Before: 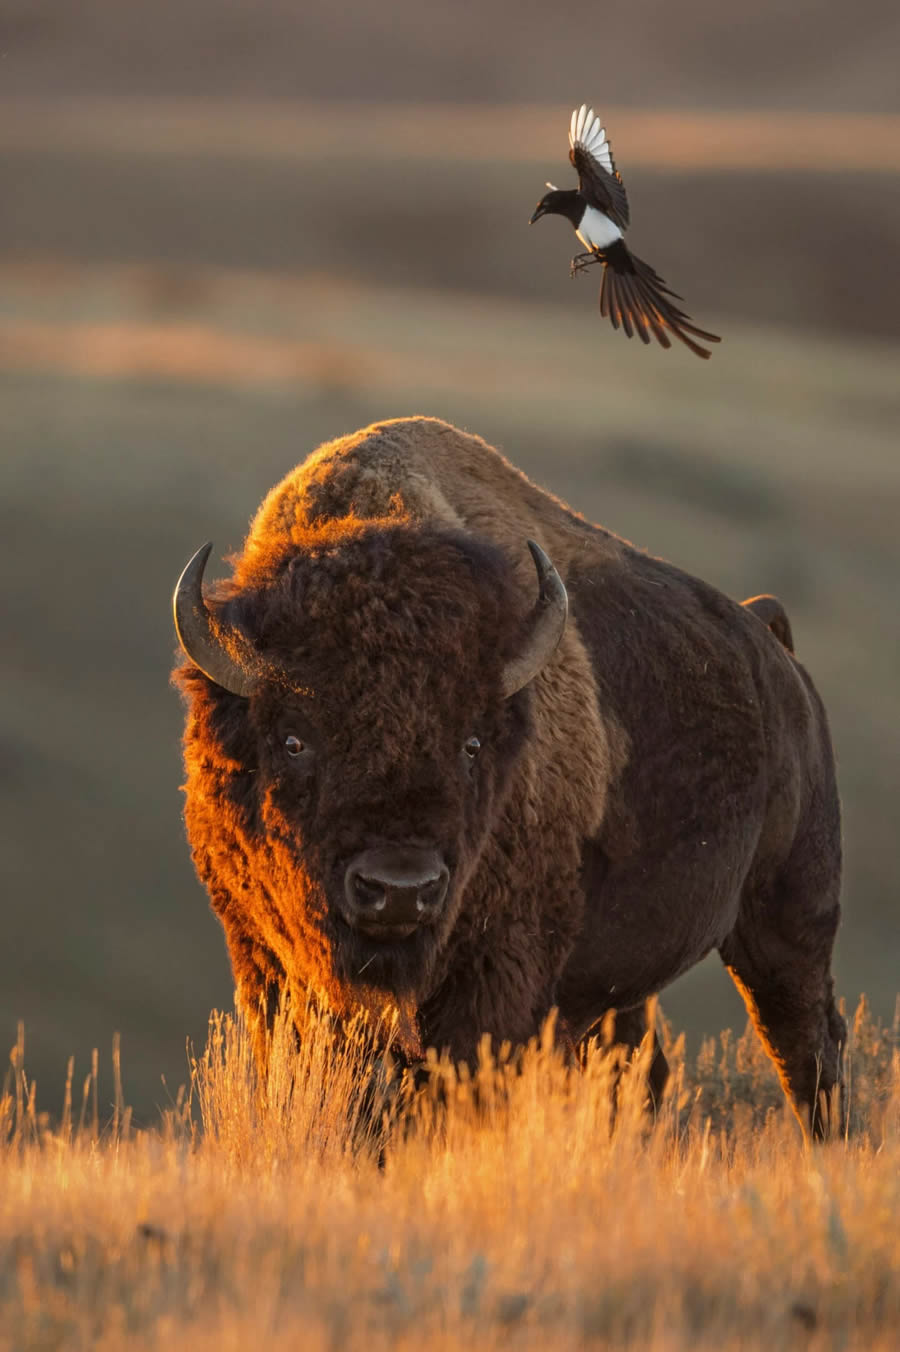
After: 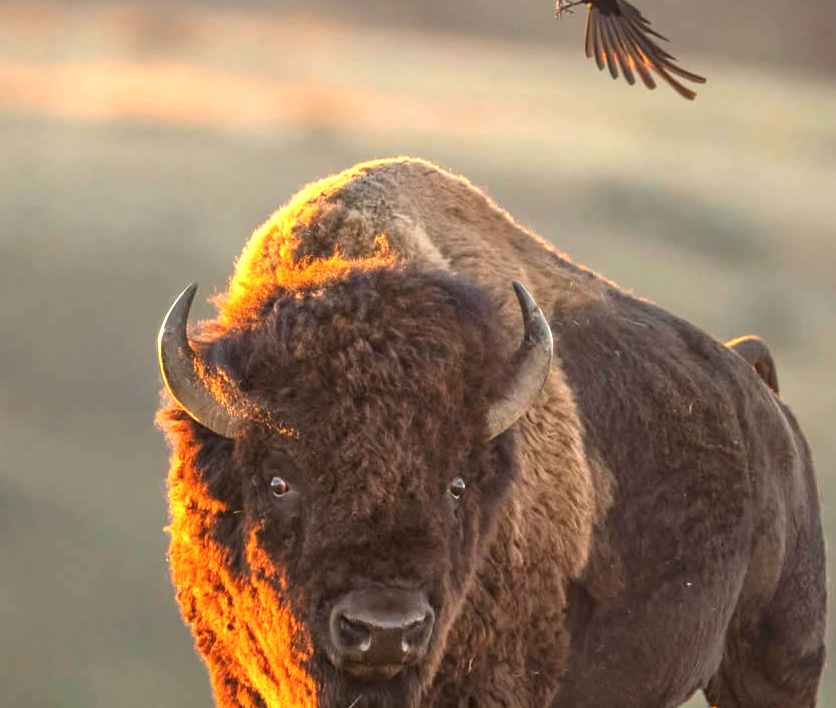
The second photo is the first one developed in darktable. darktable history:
crop: left 1.744%, top 19.225%, right 5.069%, bottom 28.357%
exposure: black level correction 0, exposure 1.45 EV, compensate exposure bias true, compensate highlight preservation false
